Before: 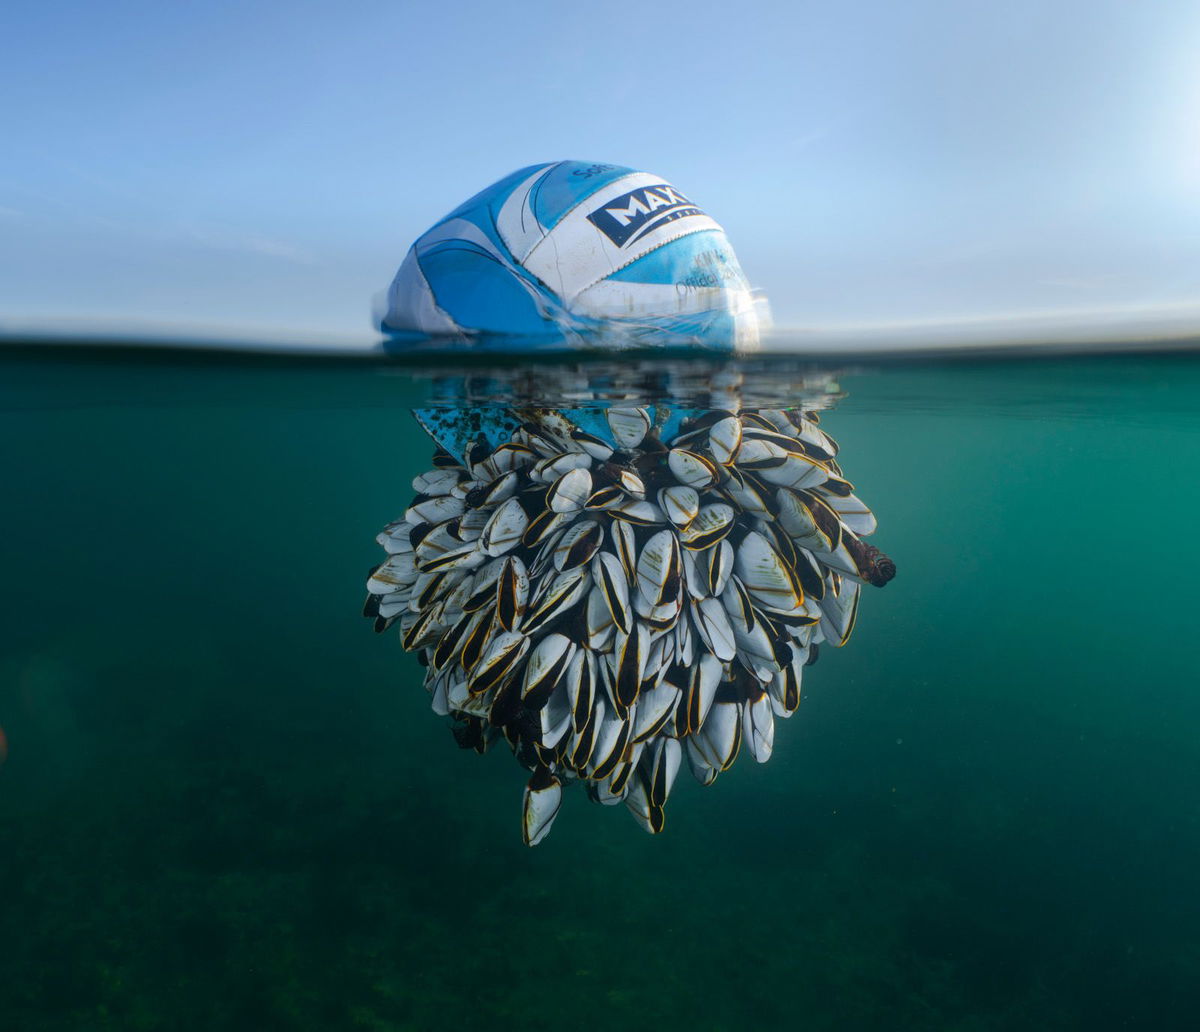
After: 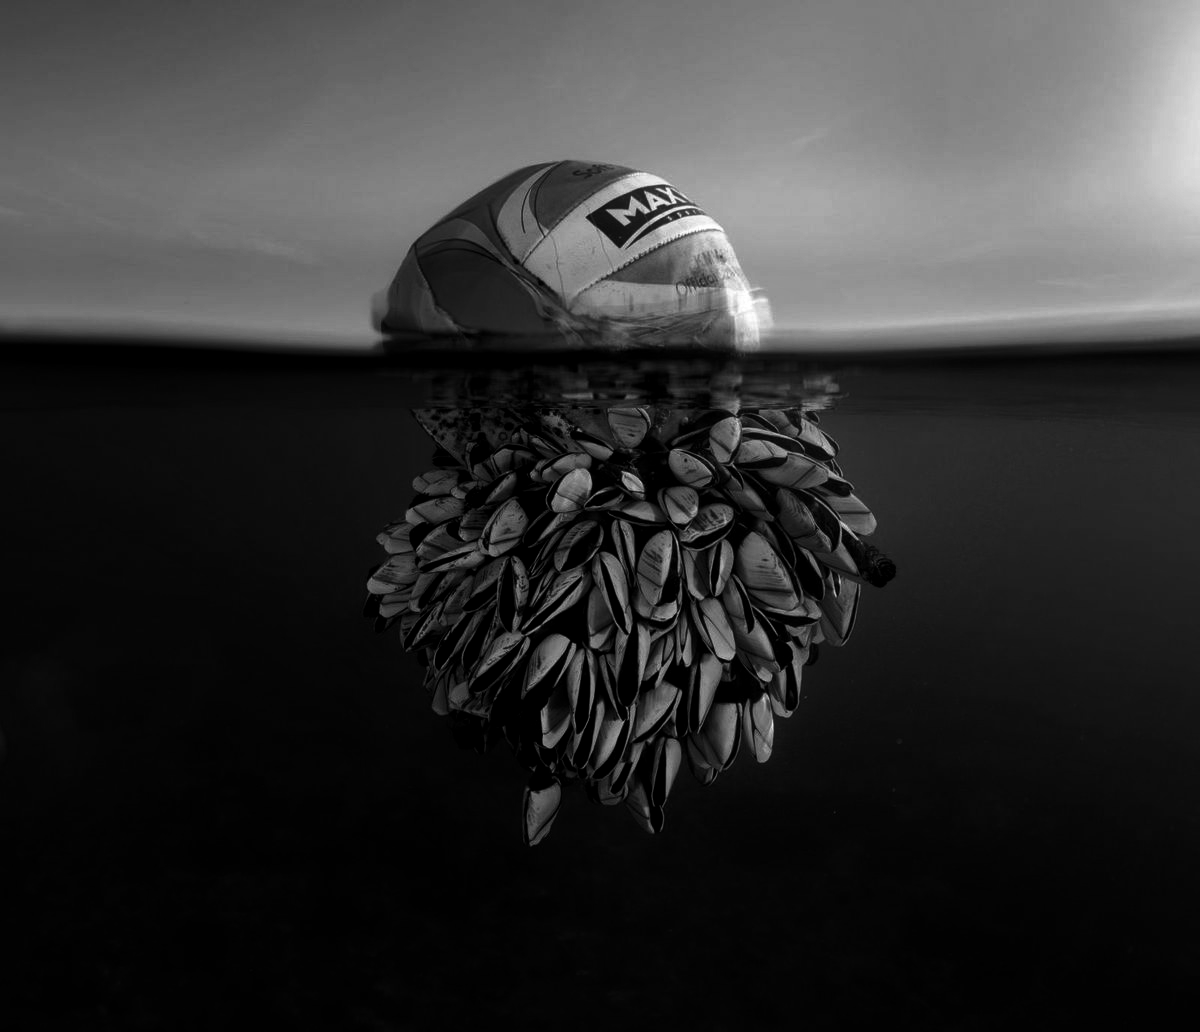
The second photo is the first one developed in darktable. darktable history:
monochrome: a 0, b 0, size 0.5, highlights 0.57
white balance: emerald 1
contrast brightness saturation: contrast 0.09, brightness -0.59, saturation 0.17
local contrast: mode bilateral grid, contrast 20, coarseness 50, detail 120%, midtone range 0.2
